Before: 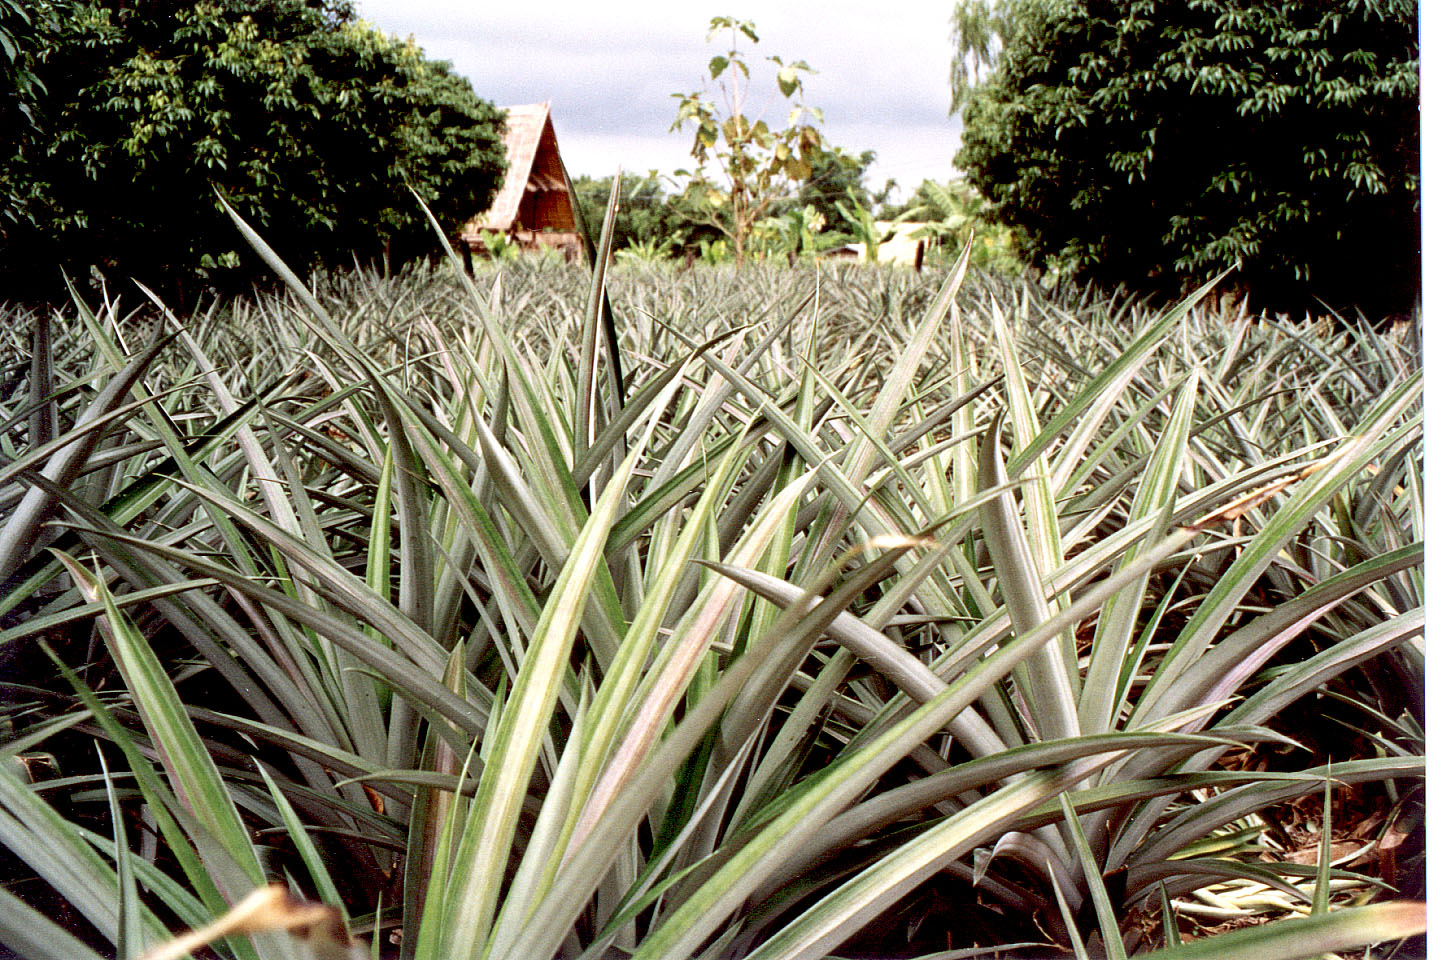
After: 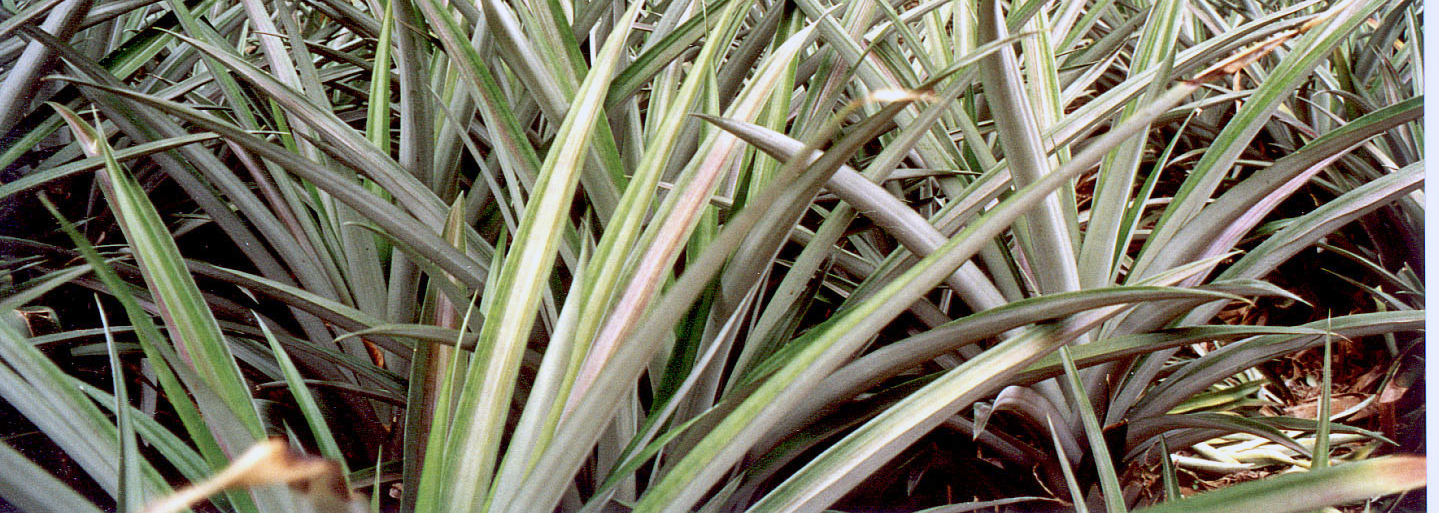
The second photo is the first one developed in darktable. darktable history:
shadows and highlights: shadows 13.45, white point adjustment 1.26, soften with gaussian
color calibration: illuminant as shot in camera, x 0.358, y 0.373, temperature 4628.91 K, clip negative RGB from gamut false
crop and rotate: top 46.482%, right 0.039%
color balance rgb: linear chroma grading › shadows -7.907%, linear chroma grading › global chroma 9.806%, perceptual saturation grading › global saturation -0.027%, contrast -9.374%
